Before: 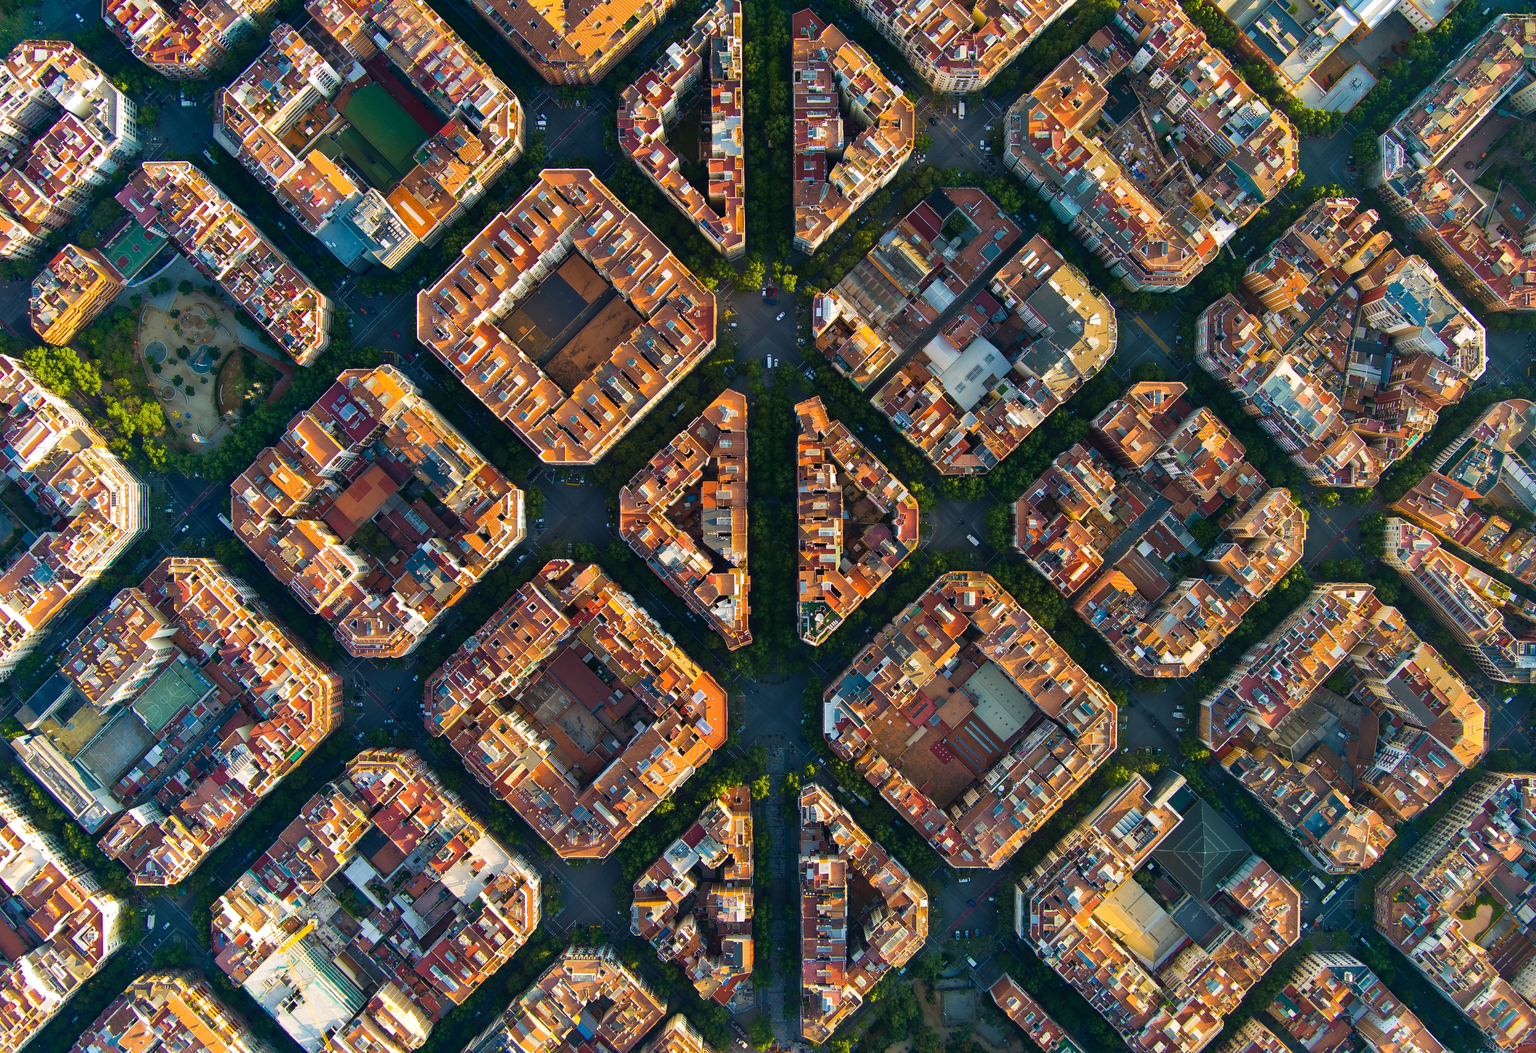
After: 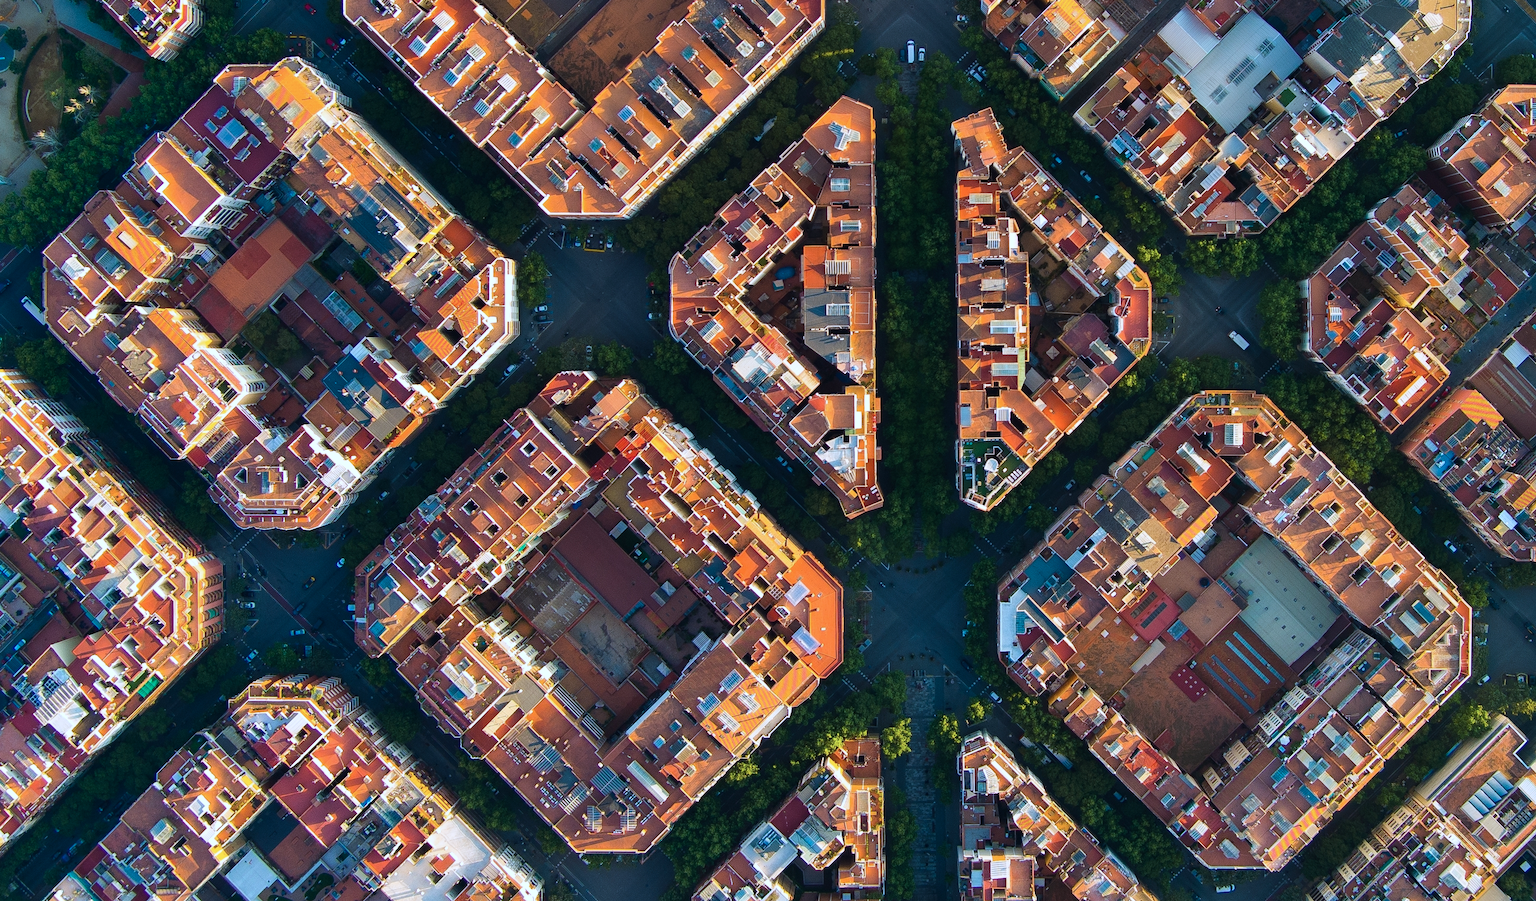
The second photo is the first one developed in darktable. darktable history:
crop: left 13.312%, top 31.28%, right 24.627%, bottom 15.582%
color correction: highlights a* -2.24, highlights b* -18.1
